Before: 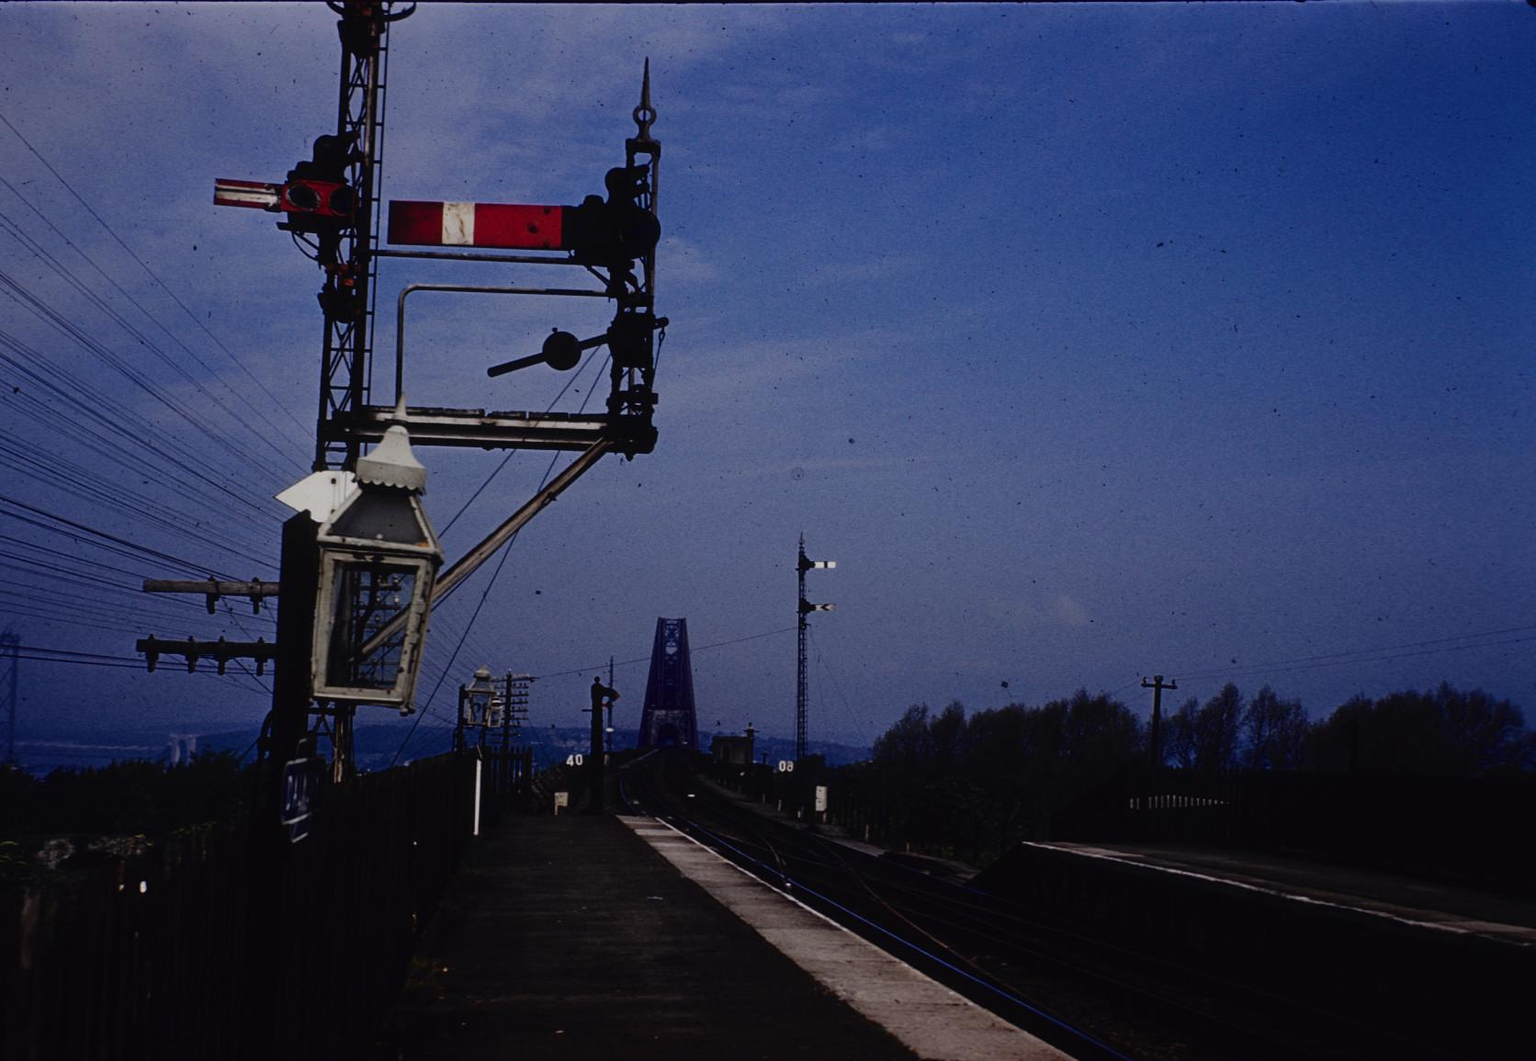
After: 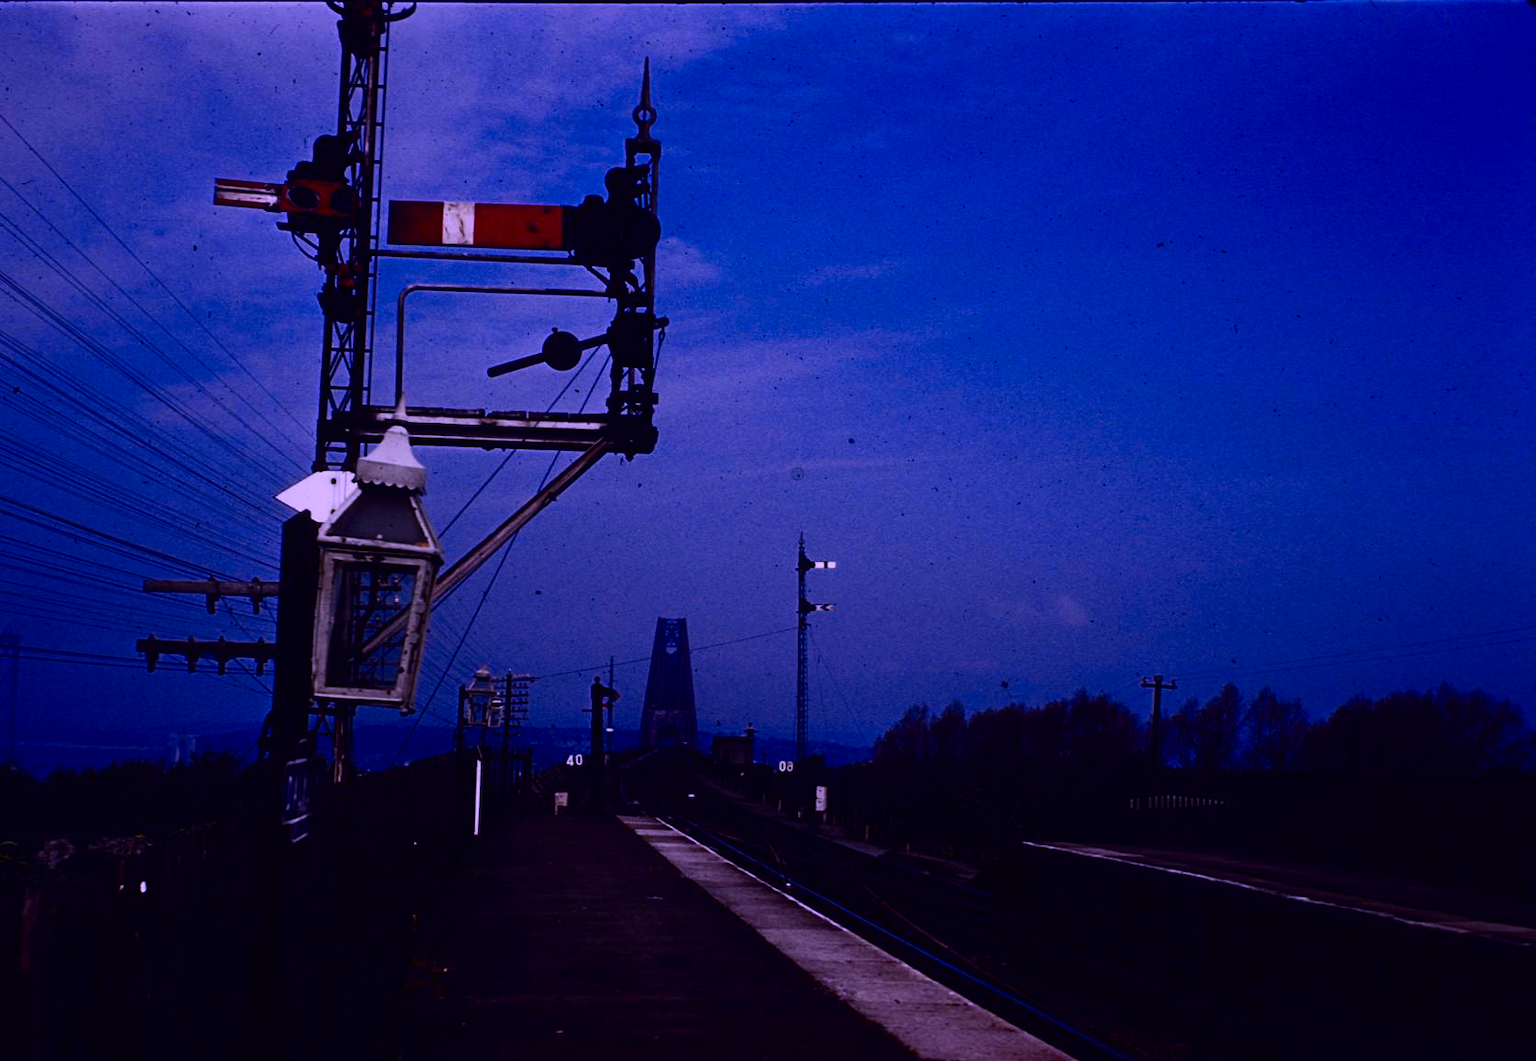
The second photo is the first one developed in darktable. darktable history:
color calibration: output R [1.107, -0.012, -0.003, 0], output B [0, 0, 1.308, 0], illuminant custom, x 0.389, y 0.387, temperature 3838.64 K
contrast brightness saturation: contrast 0.21, brightness -0.11, saturation 0.21
white balance: red 1.004, blue 1.024
